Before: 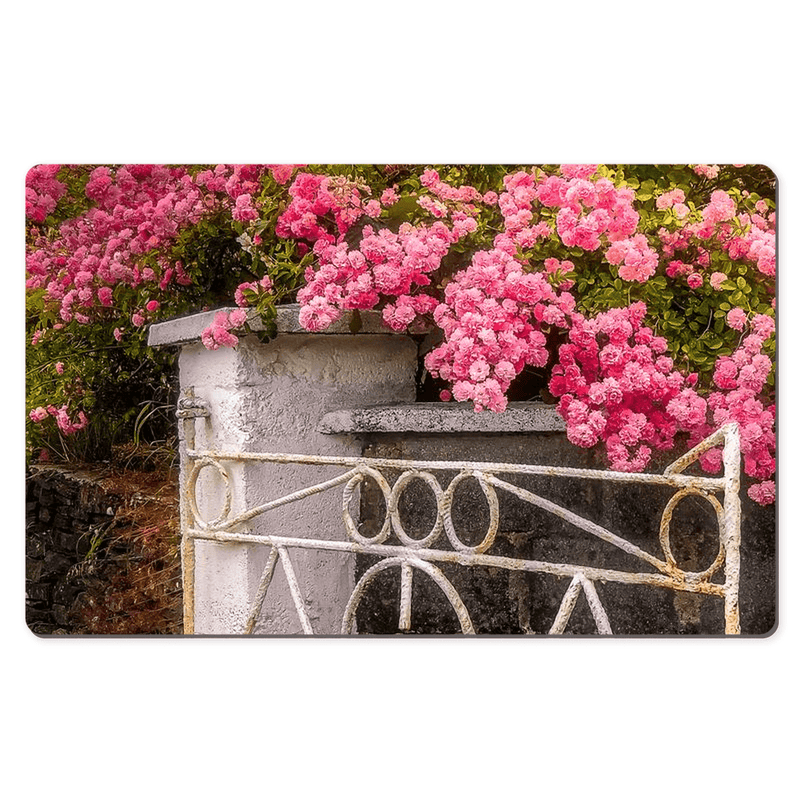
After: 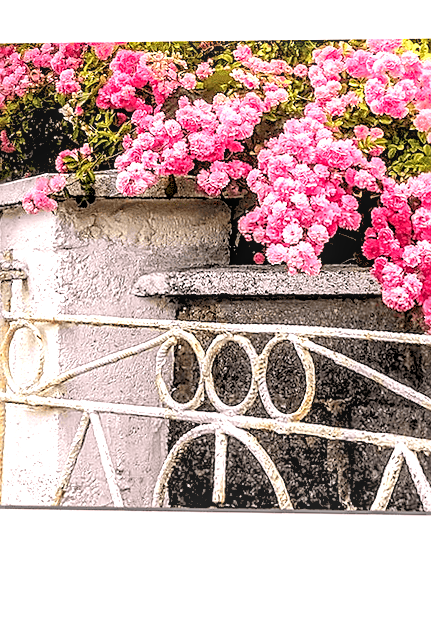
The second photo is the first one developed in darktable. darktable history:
exposure: exposure 0.6 EV, compensate highlight preservation false
white balance: emerald 1
sharpen: on, module defaults
tone equalizer: -8 EV -0.75 EV, -7 EV -0.7 EV, -6 EV -0.6 EV, -5 EV -0.4 EV, -3 EV 0.4 EV, -2 EV 0.6 EV, -1 EV 0.7 EV, +0 EV 0.75 EV, edges refinement/feathering 500, mask exposure compensation -1.57 EV, preserve details no
rotate and perspective: rotation 0.128°, lens shift (vertical) -0.181, lens shift (horizontal) -0.044, shear 0.001, automatic cropping off
rgb levels: preserve colors sum RGB, levels [[0.038, 0.433, 0.934], [0, 0.5, 1], [0, 0.5, 1]]
crop and rotate: angle 0.02°, left 24.353%, top 13.219%, right 26.156%, bottom 8.224%
local contrast: on, module defaults
